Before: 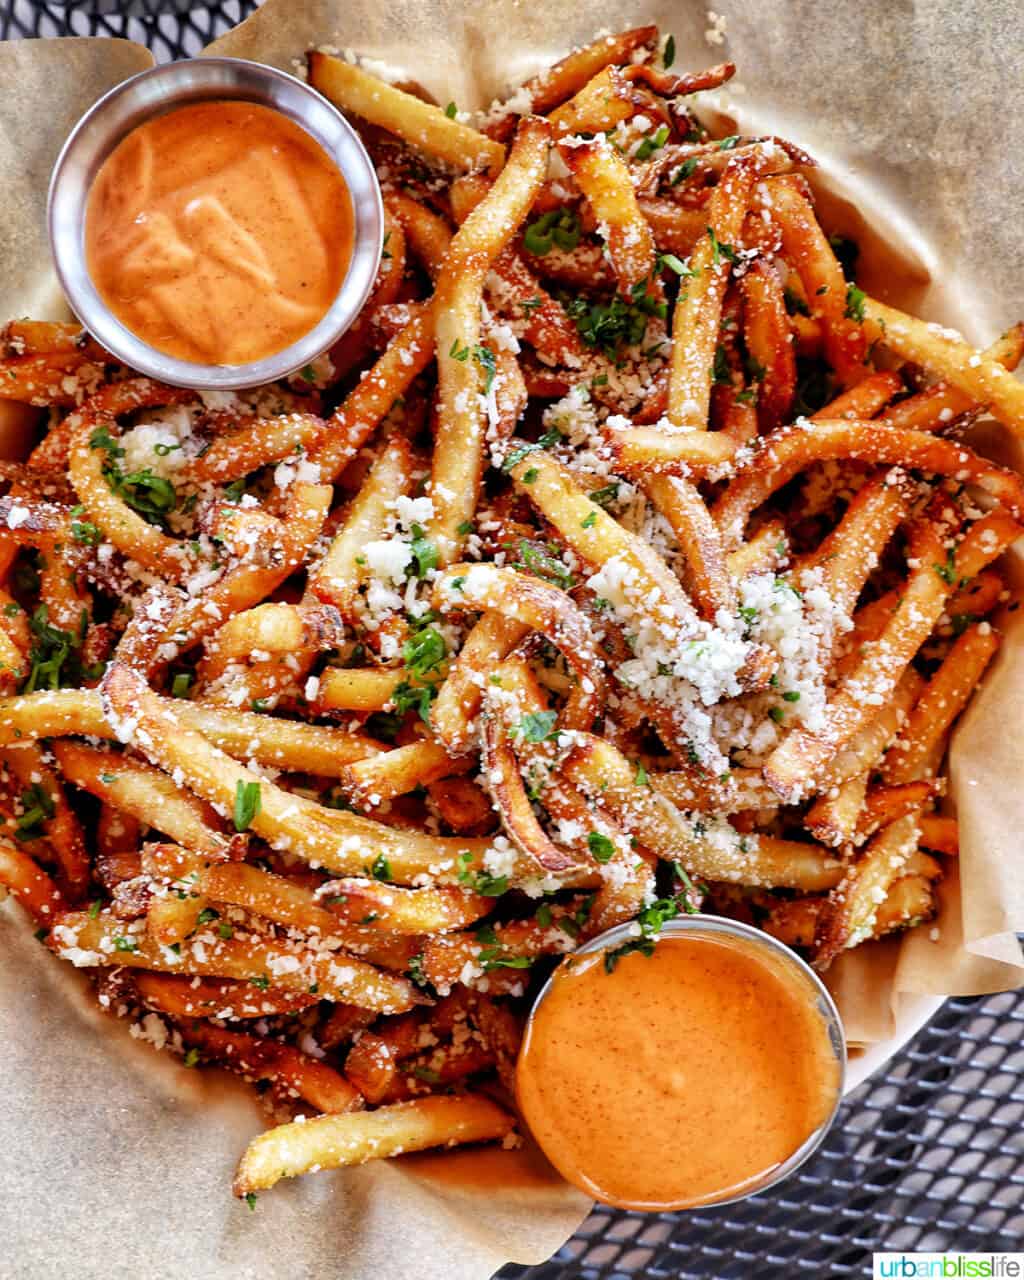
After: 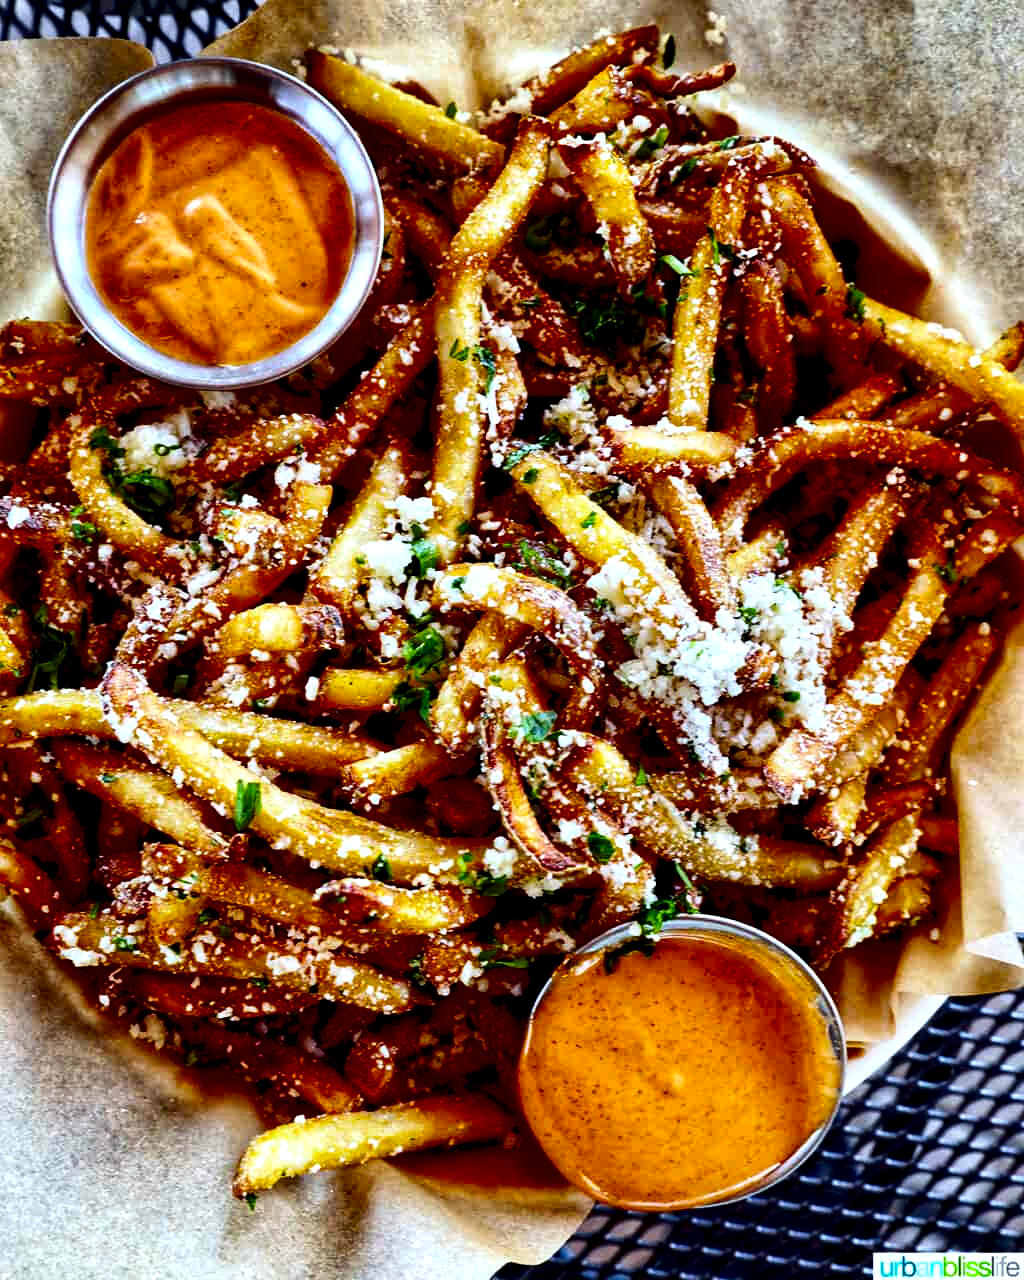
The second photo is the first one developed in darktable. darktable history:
color balance rgb: perceptual saturation grading › global saturation 25%, global vibrance 20%
local contrast: highlights 123%, shadows 126%, detail 140%, midtone range 0.254
contrast brightness saturation: contrast 0.24, brightness -0.24, saturation 0.14
white balance: red 0.925, blue 1.046
